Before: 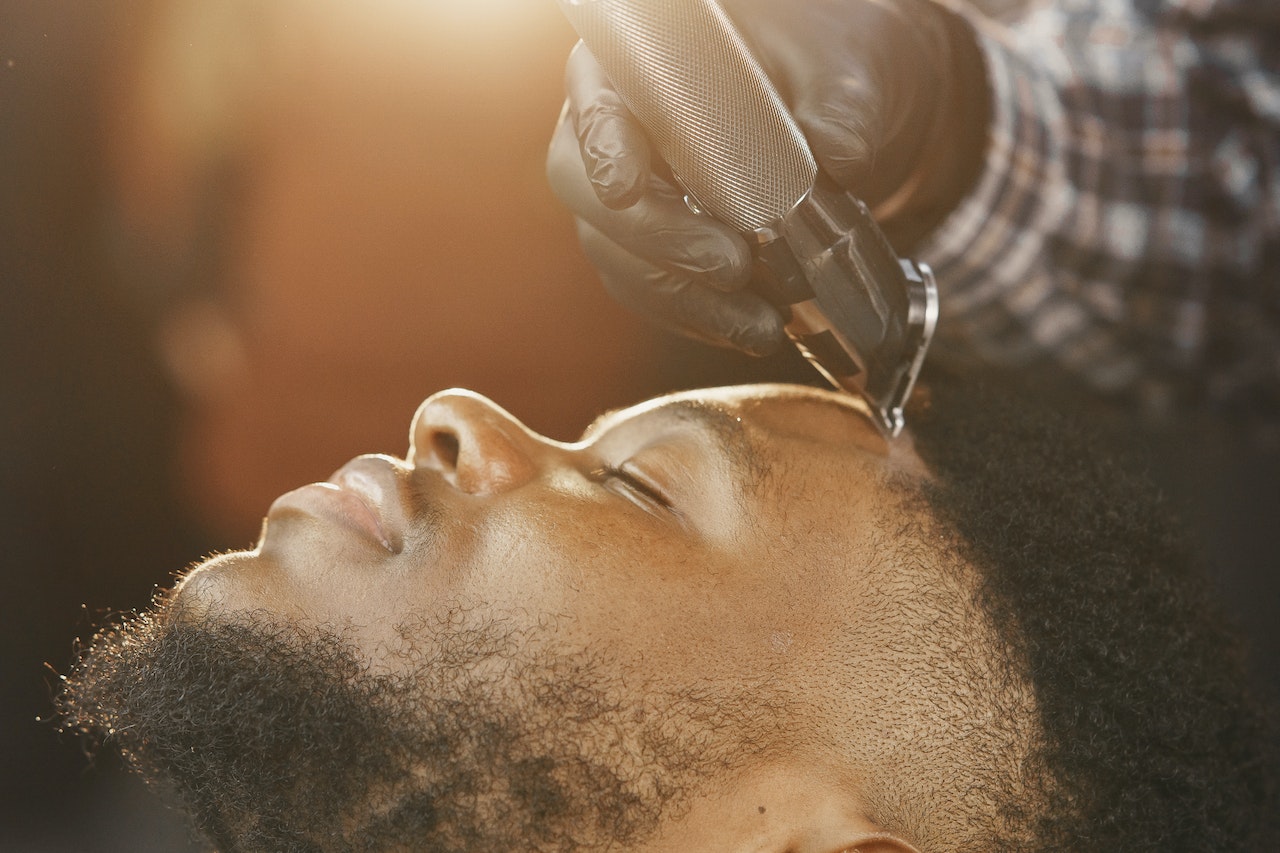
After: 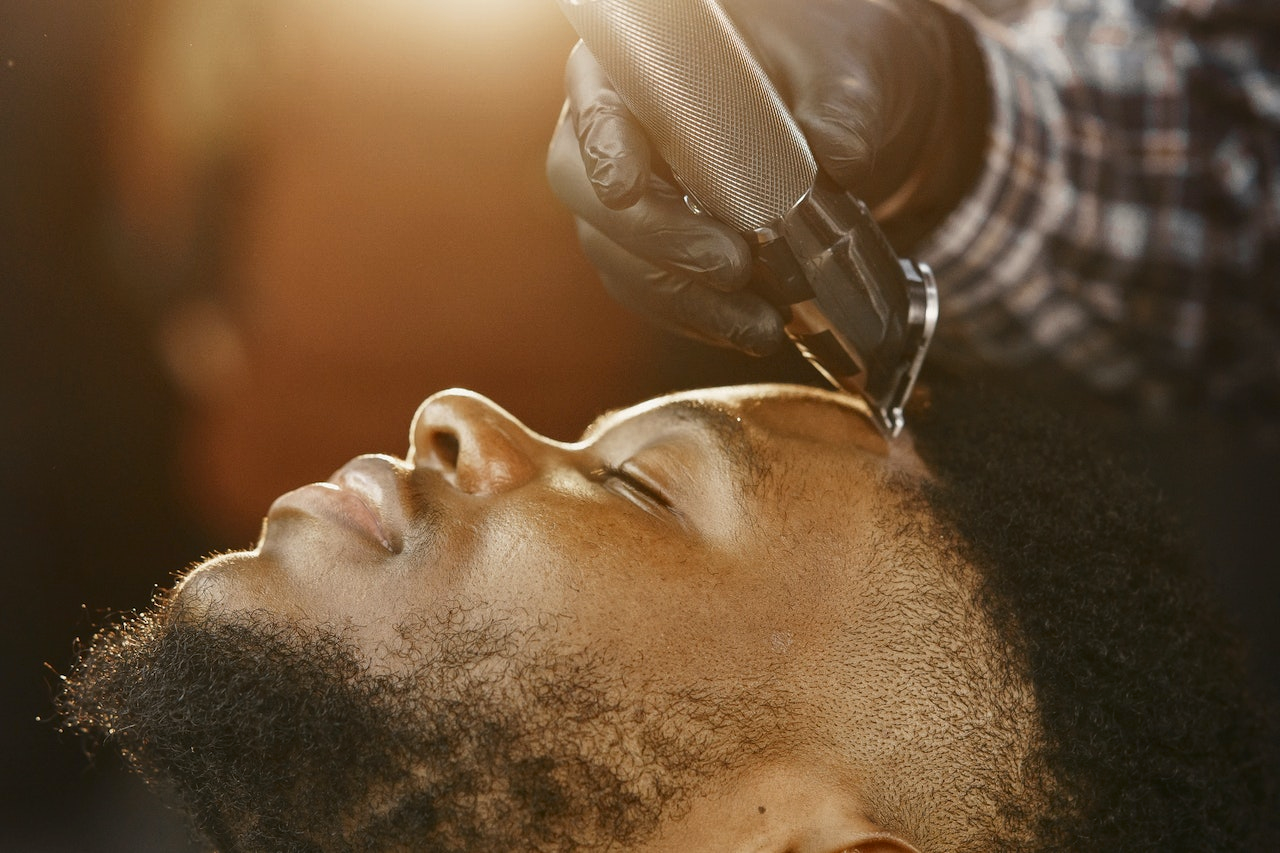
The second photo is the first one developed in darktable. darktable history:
contrast brightness saturation: contrast 0.067, brightness -0.14, saturation 0.113
local contrast: highlights 103%, shadows 100%, detail 119%, midtone range 0.2
